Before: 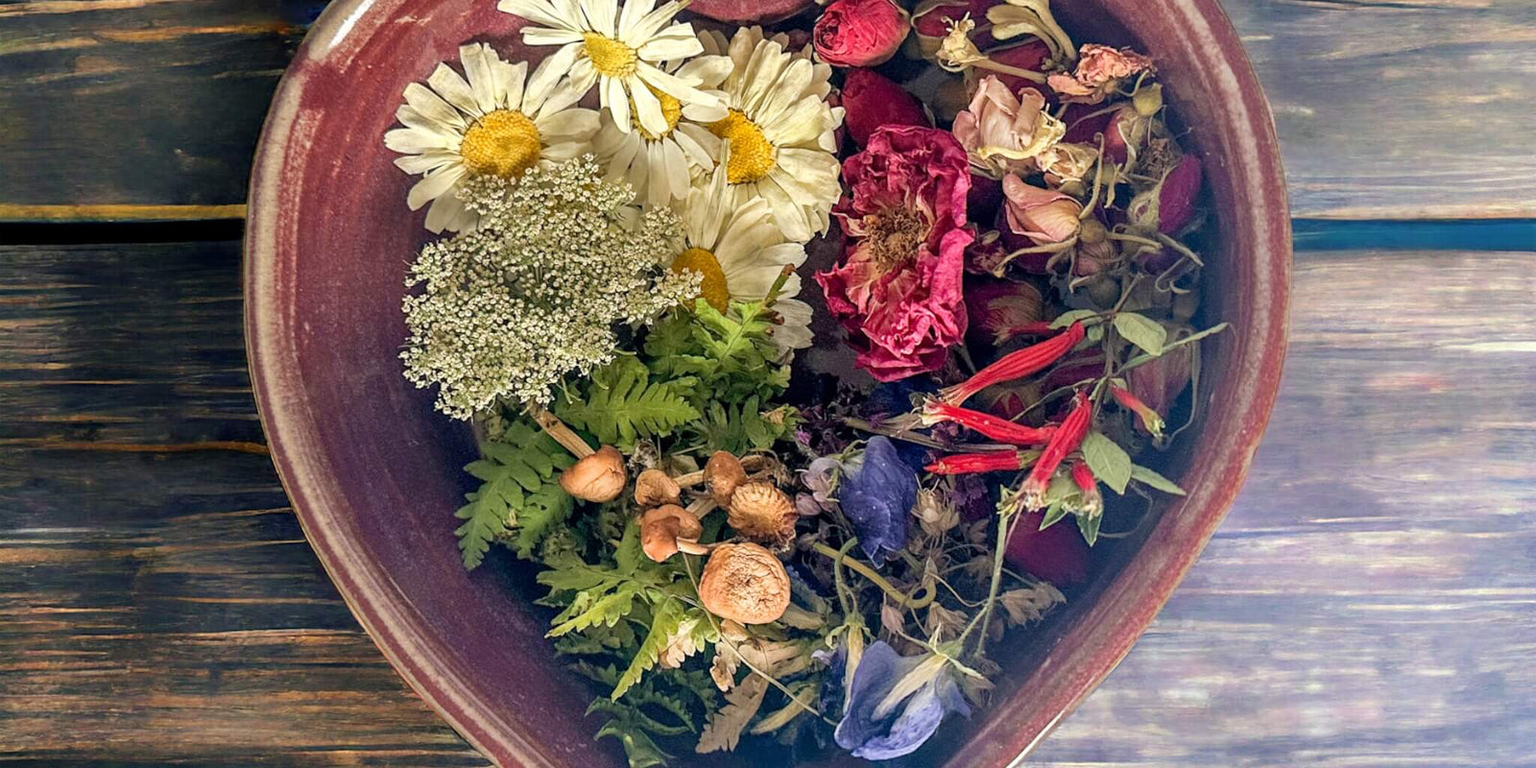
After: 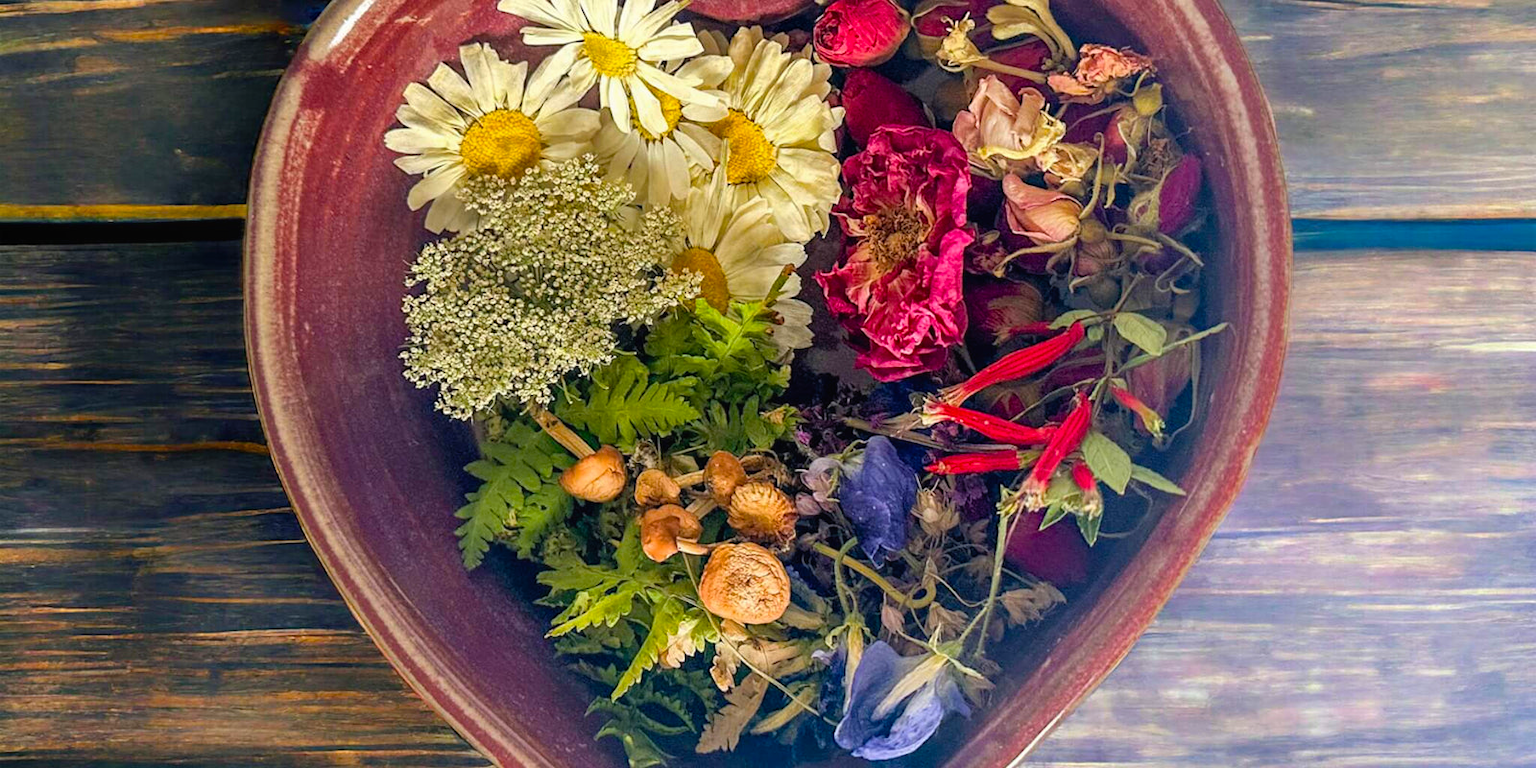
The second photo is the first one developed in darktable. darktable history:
local contrast: mode bilateral grid, contrast 99, coarseness 100, detail 89%, midtone range 0.2
color balance rgb: perceptual saturation grading › global saturation 31.069%, global vibrance 11.087%
